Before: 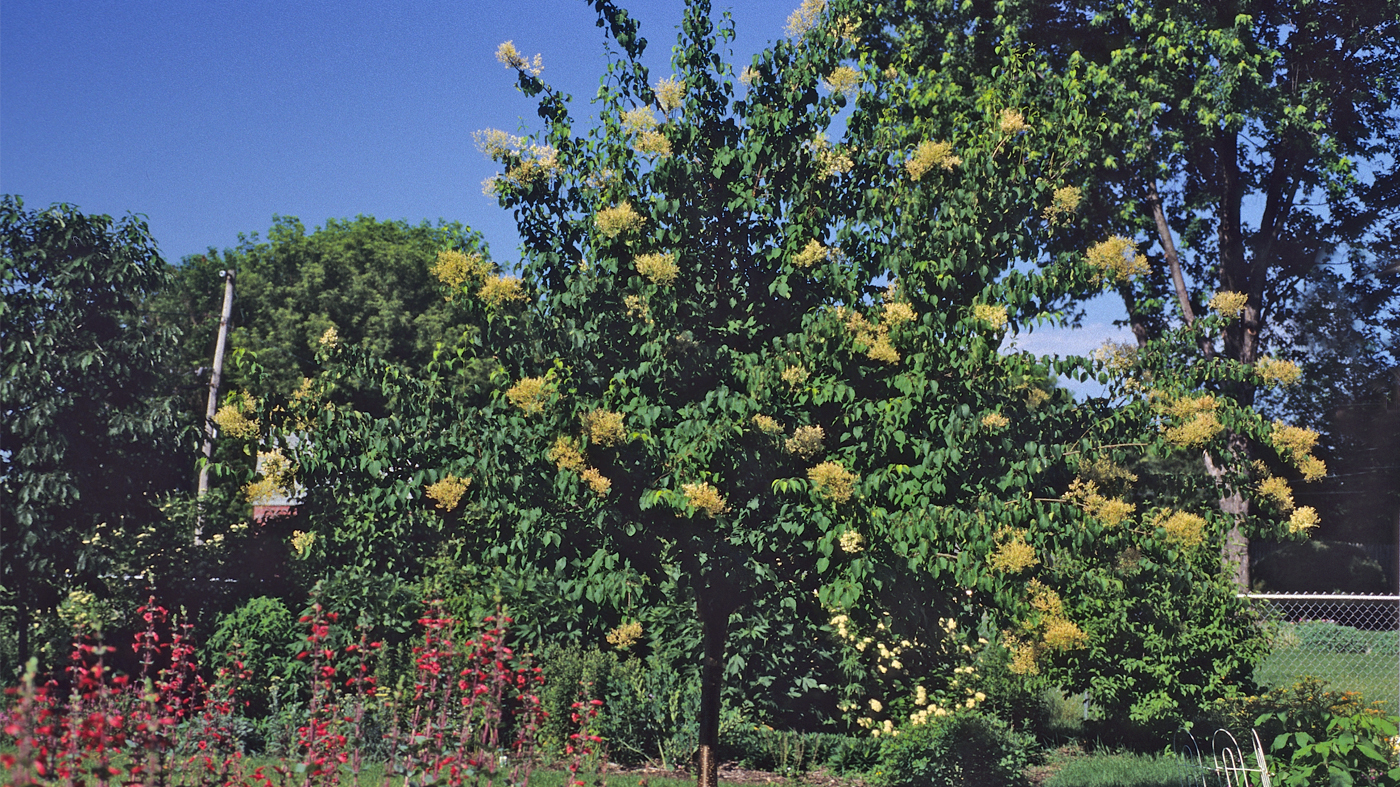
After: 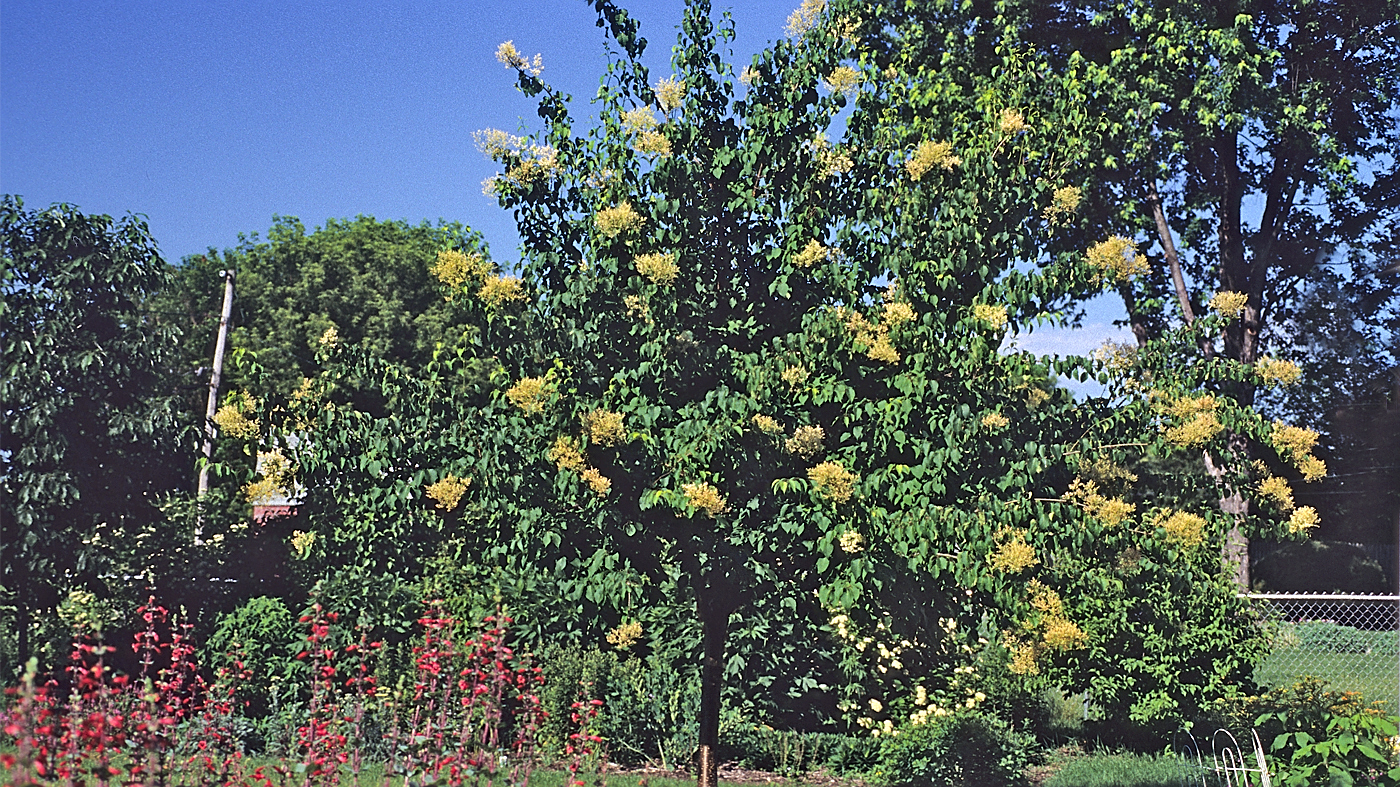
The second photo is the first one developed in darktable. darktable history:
exposure: exposure 0.3 EV, compensate highlight preservation false
sharpen: amount 0.6
